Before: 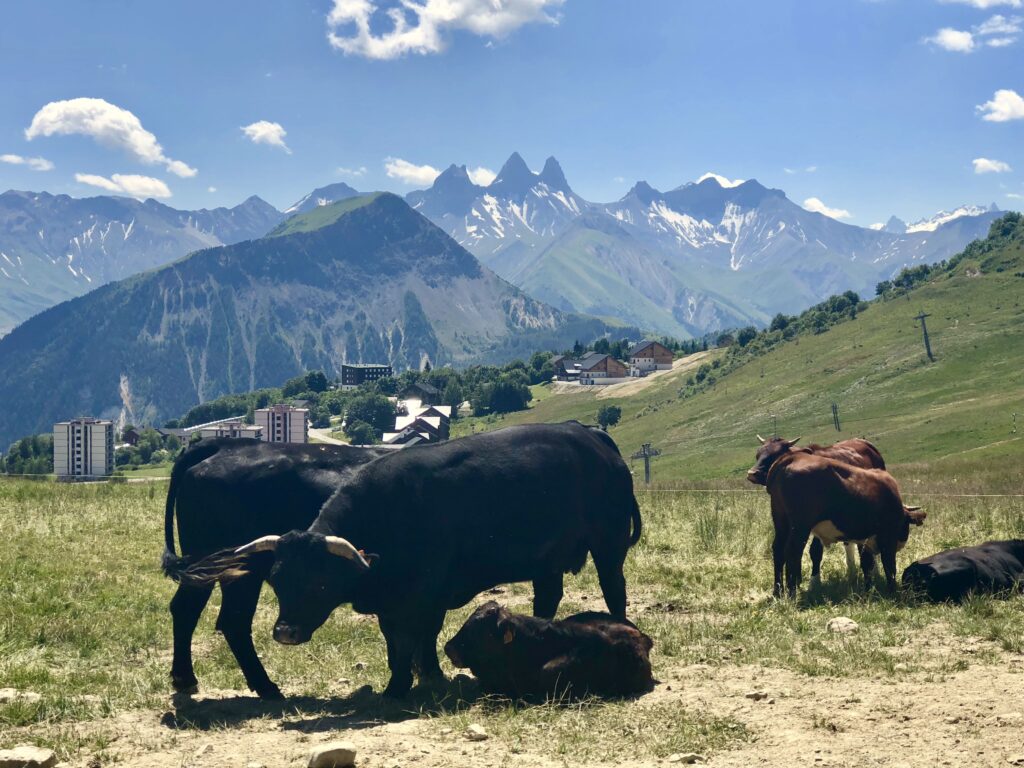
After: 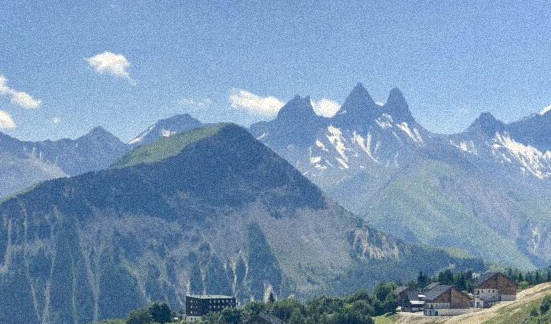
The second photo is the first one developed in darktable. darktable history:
crop: left 15.306%, top 9.065%, right 30.789%, bottom 48.638%
grain: coarseness 9.38 ISO, strength 34.99%, mid-tones bias 0%
tone equalizer: on, module defaults
color correction: saturation 0.99
